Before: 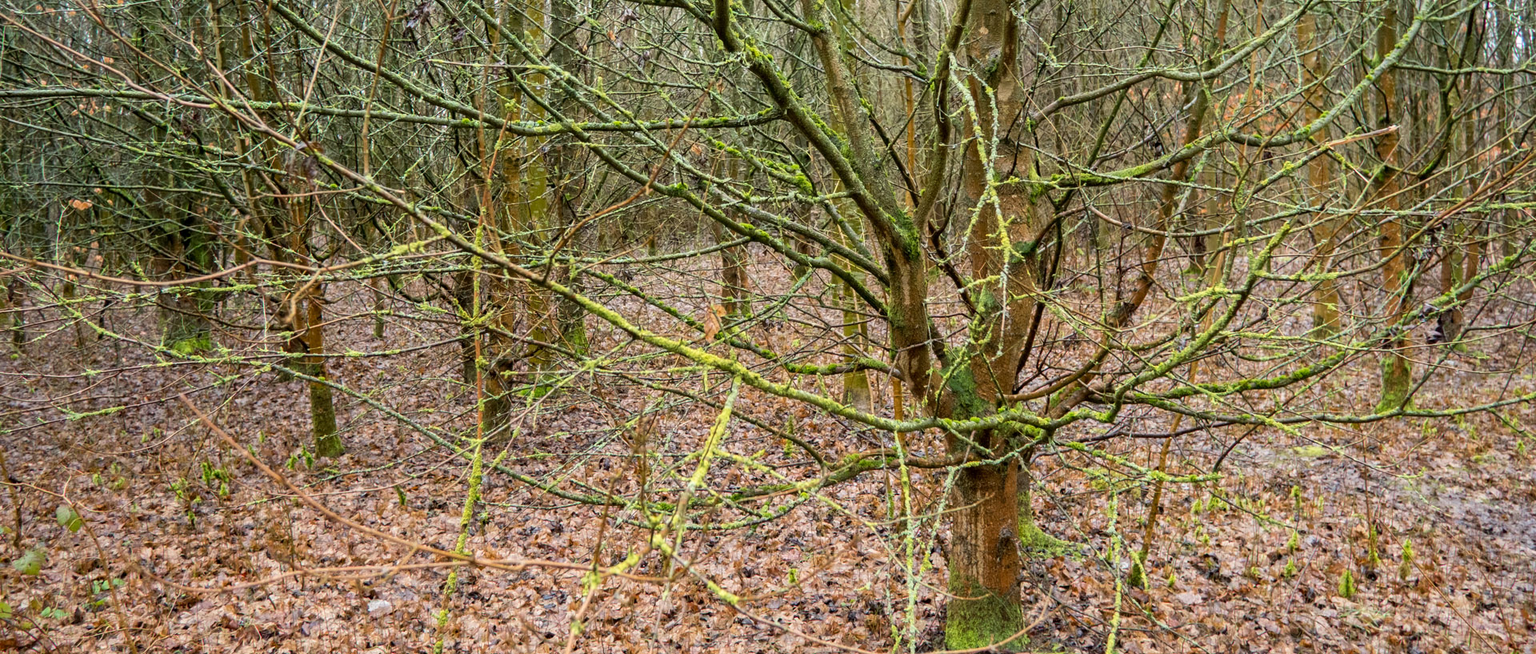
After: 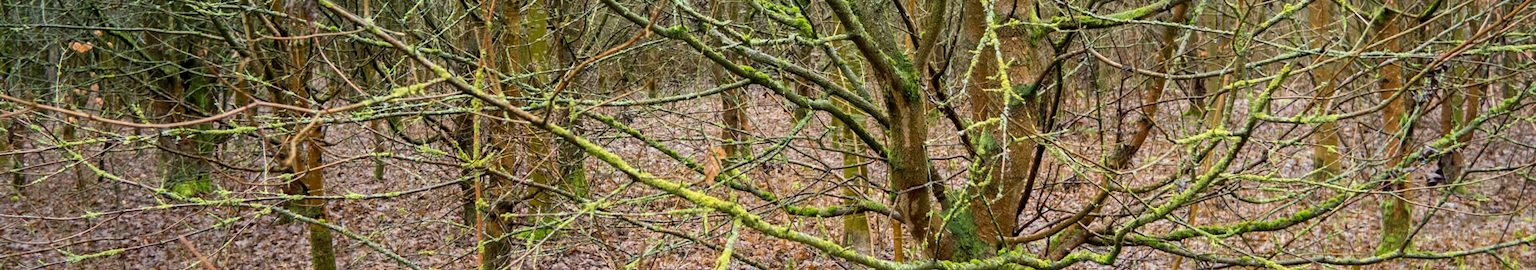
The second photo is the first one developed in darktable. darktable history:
crop and rotate: top 24.169%, bottom 34.427%
